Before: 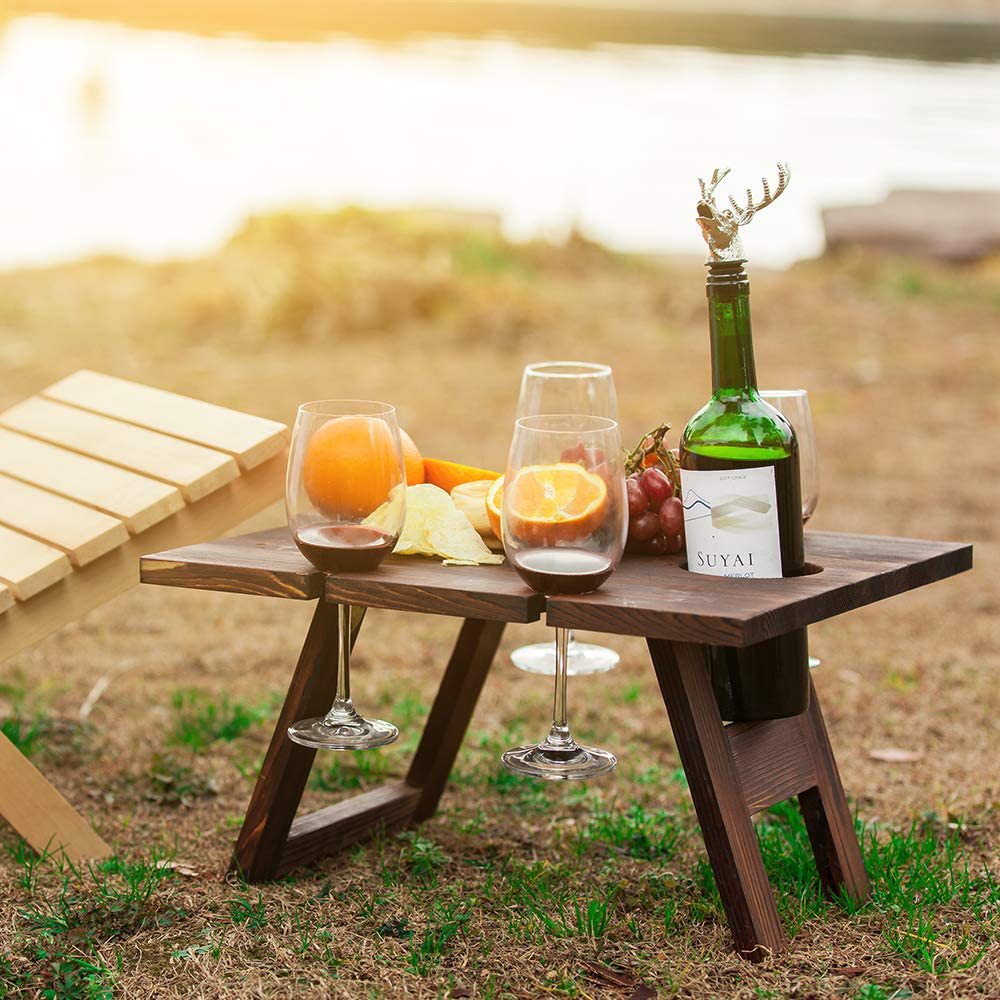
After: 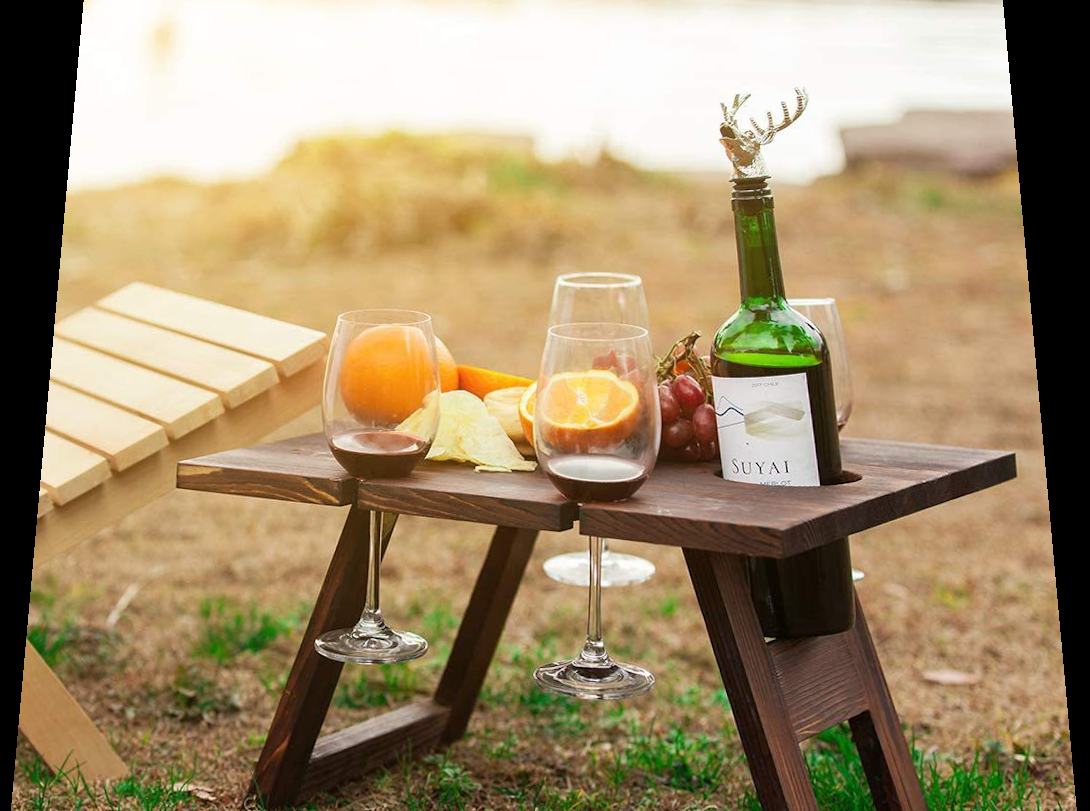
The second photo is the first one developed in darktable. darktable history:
crop and rotate: top 5.667%, bottom 14.937%
rotate and perspective: rotation 0.128°, lens shift (vertical) -0.181, lens shift (horizontal) -0.044, shear 0.001, automatic cropping off
